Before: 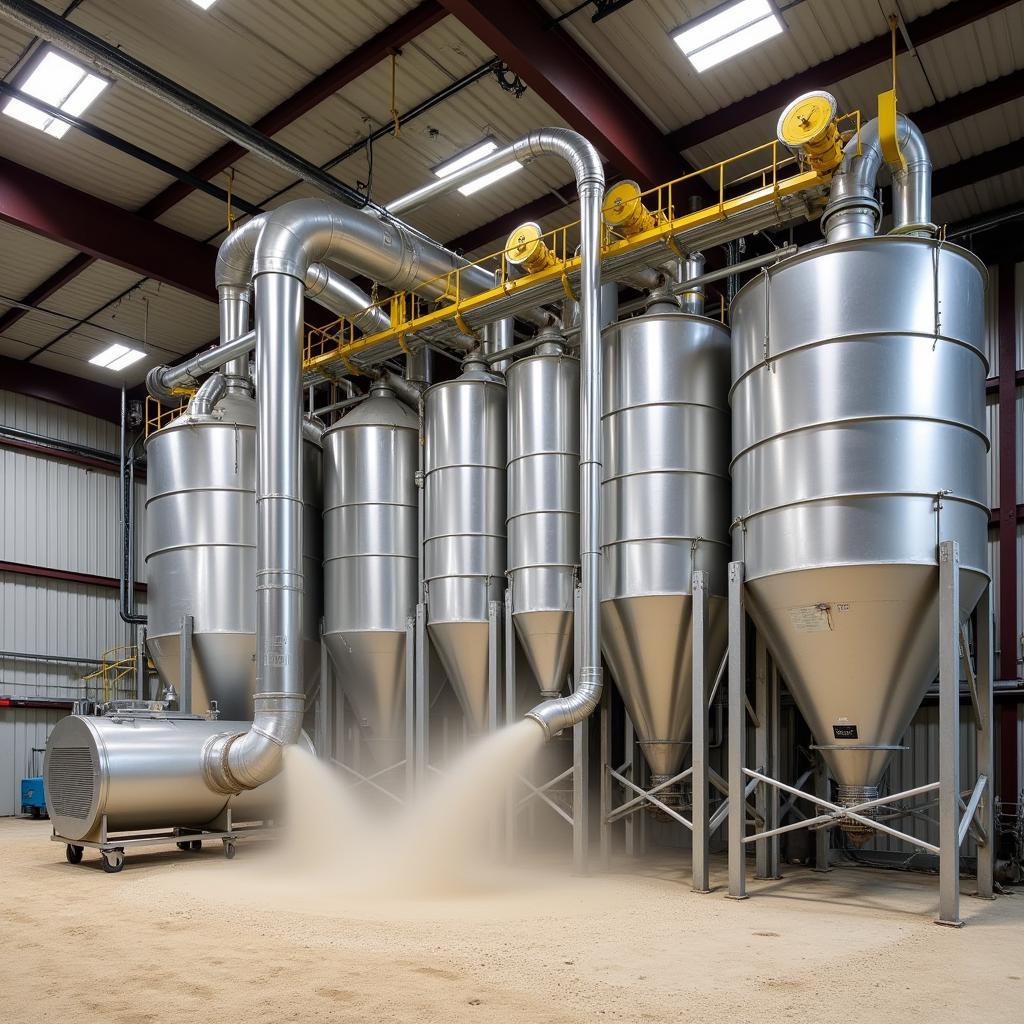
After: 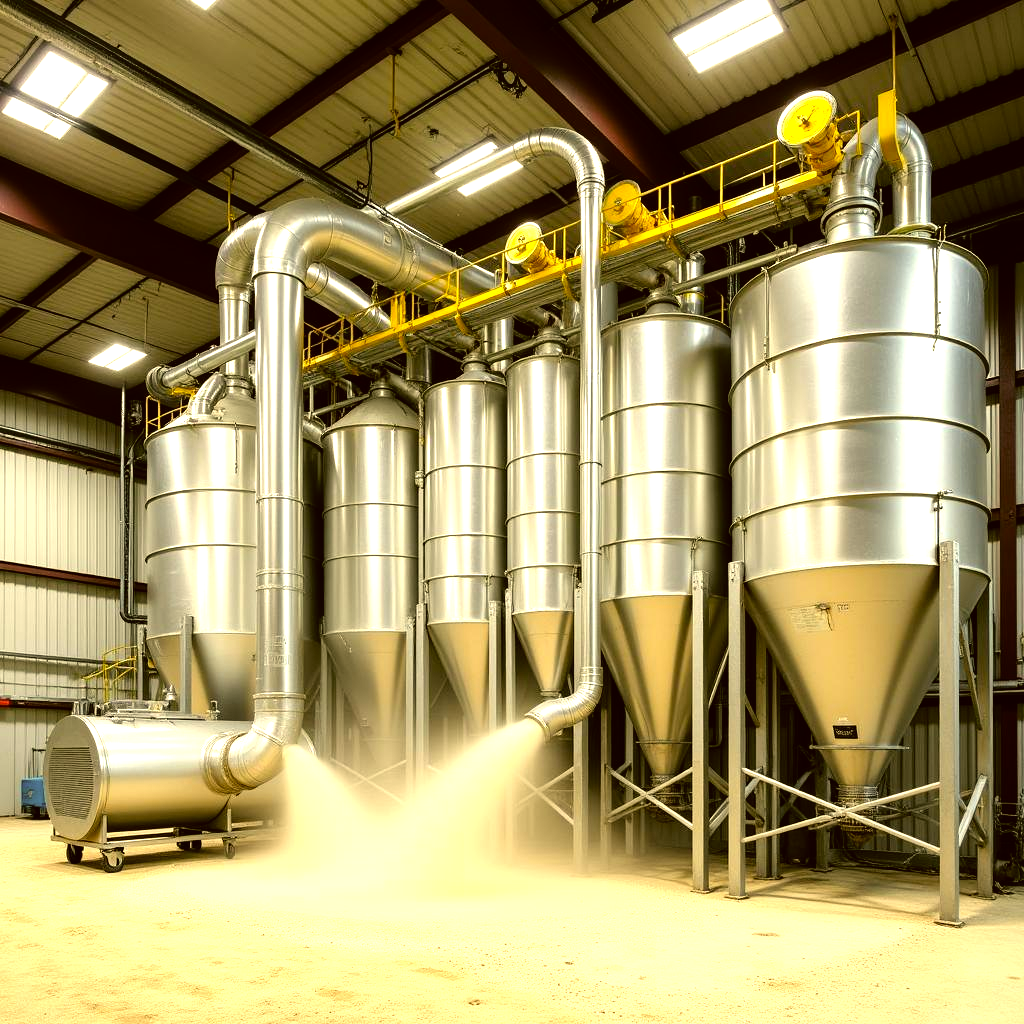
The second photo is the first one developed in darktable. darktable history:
tone equalizer: -8 EV -1.12 EV, -7 EV -0.995 EV, -6 EV -0.877 EV, -5 EV -0.548 EV, -3 EV 0.566 EV, -2 EV 0.841 EV, -1 EV 0.988 EV, +0 EV 1.08 EV
color correction: highlights a* 0.137, highlights b* 29.28, shadows a* -0.266, shadows b* 21.87
